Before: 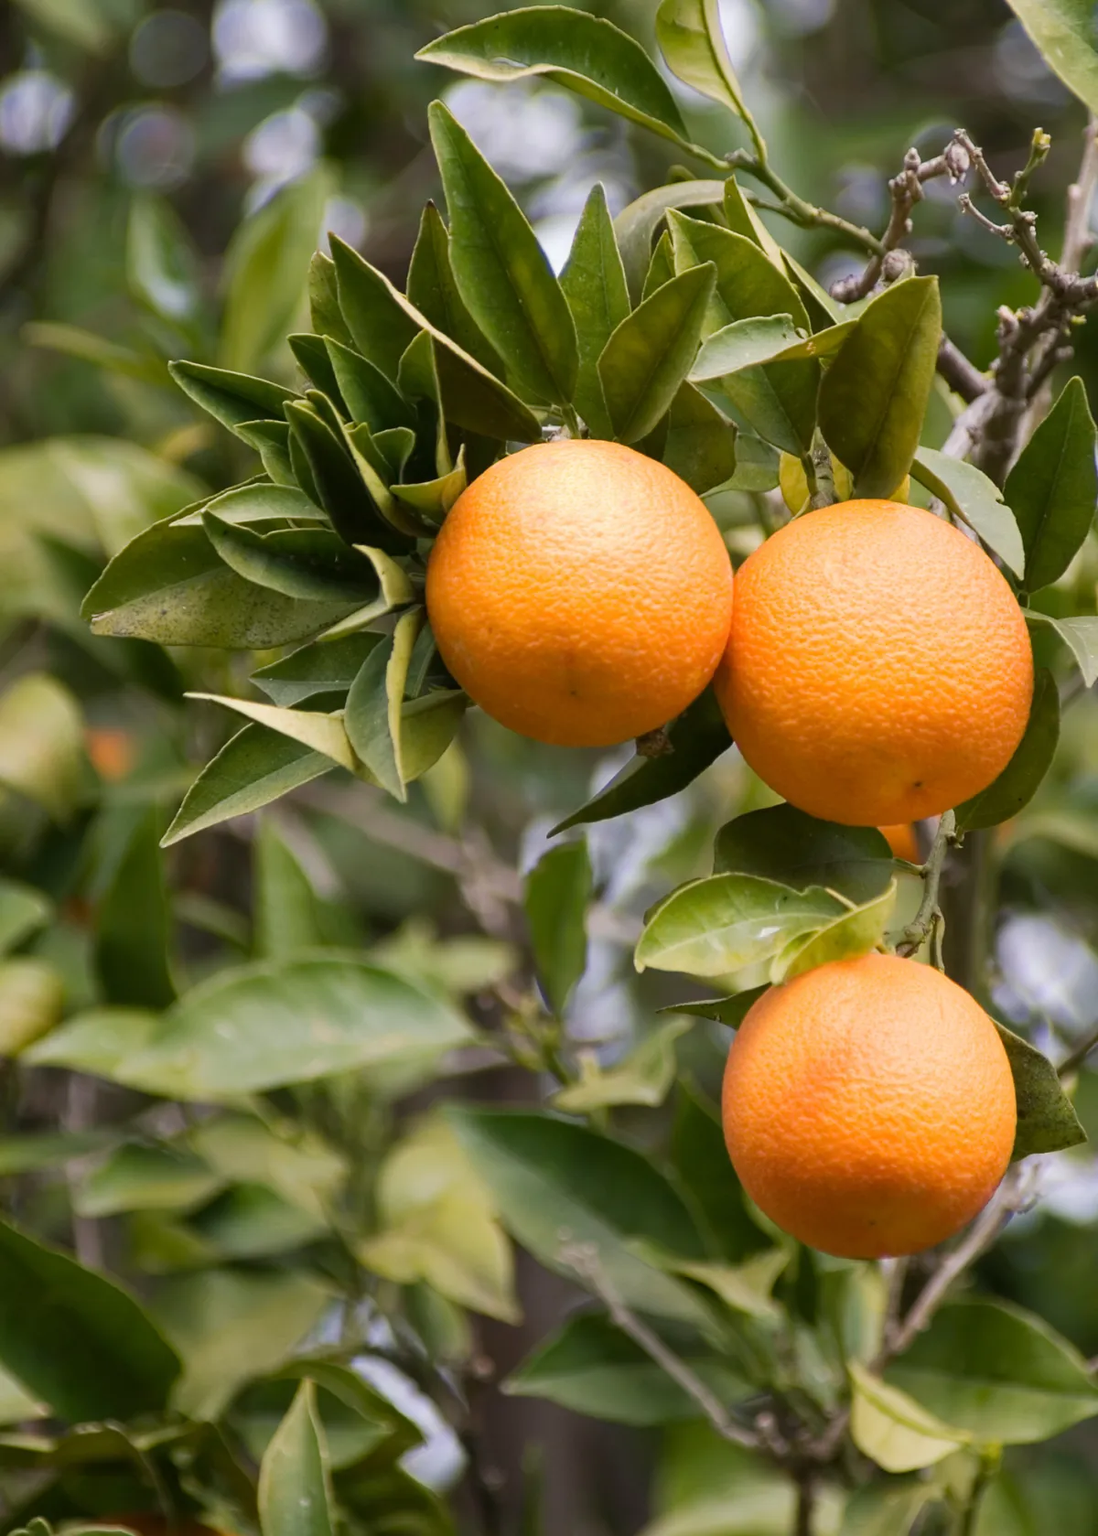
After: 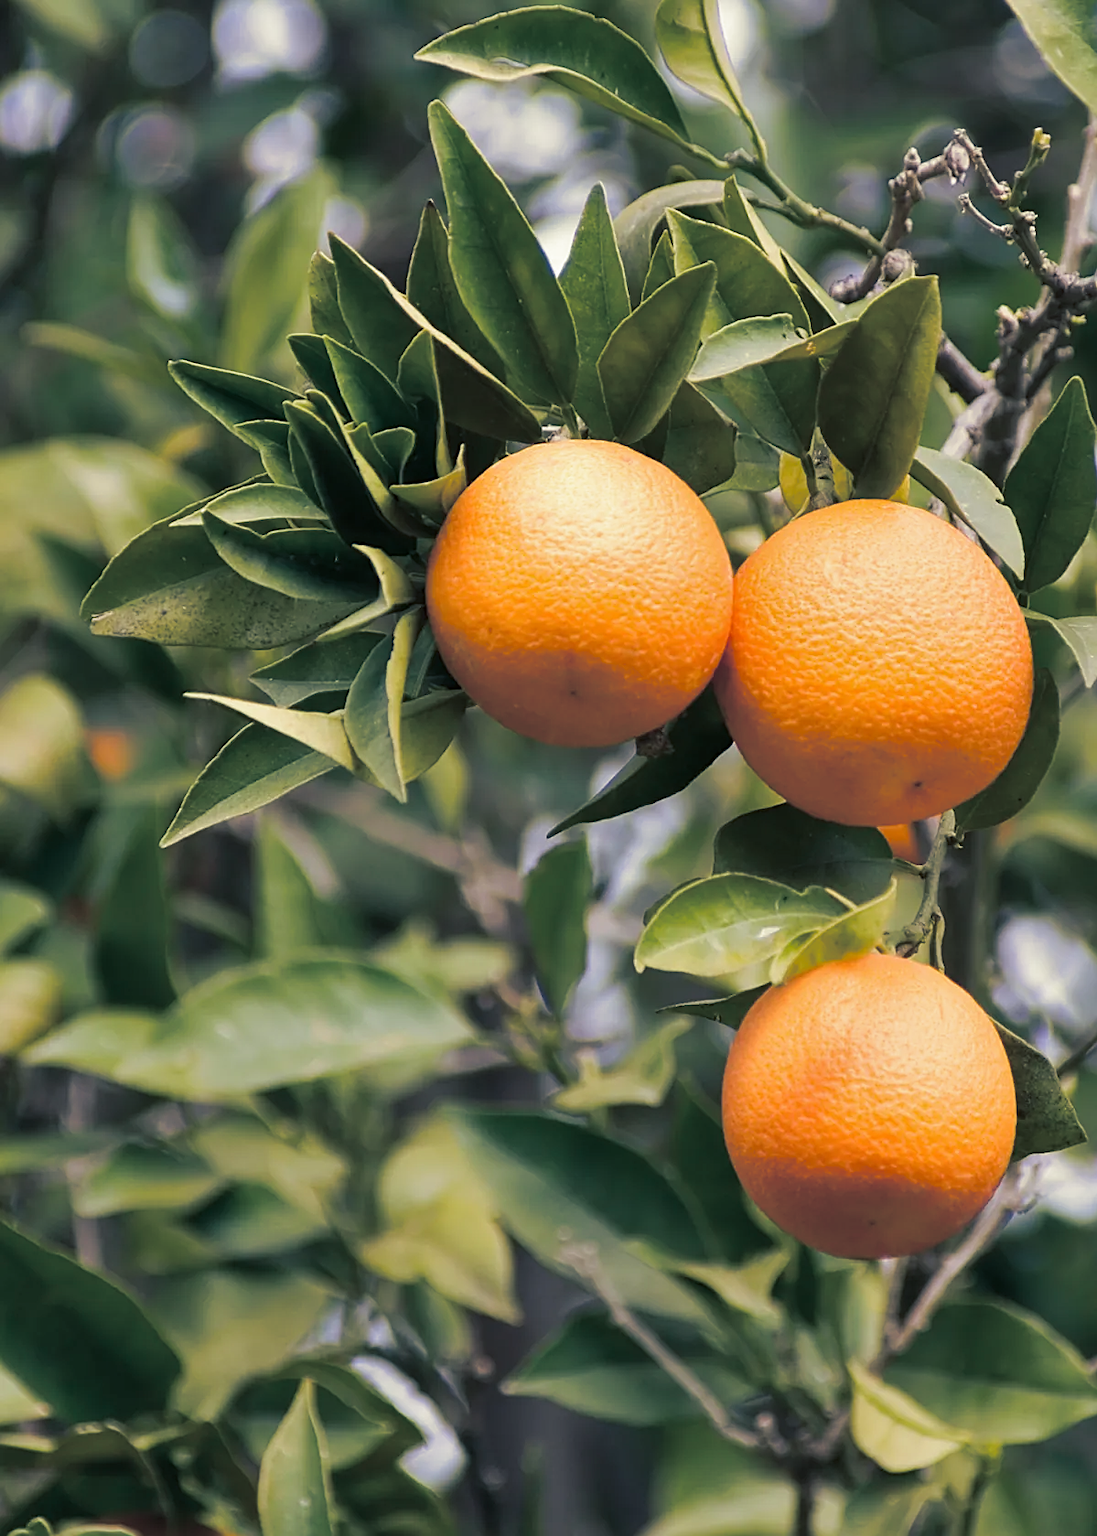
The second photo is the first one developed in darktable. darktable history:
split-toning: shadows › hue 216°, shadows › saturation 1, highlights › hue 57.6°, balance -33.4
shadows and highlights: soften with gaussian
sharpen: on, module defaults
